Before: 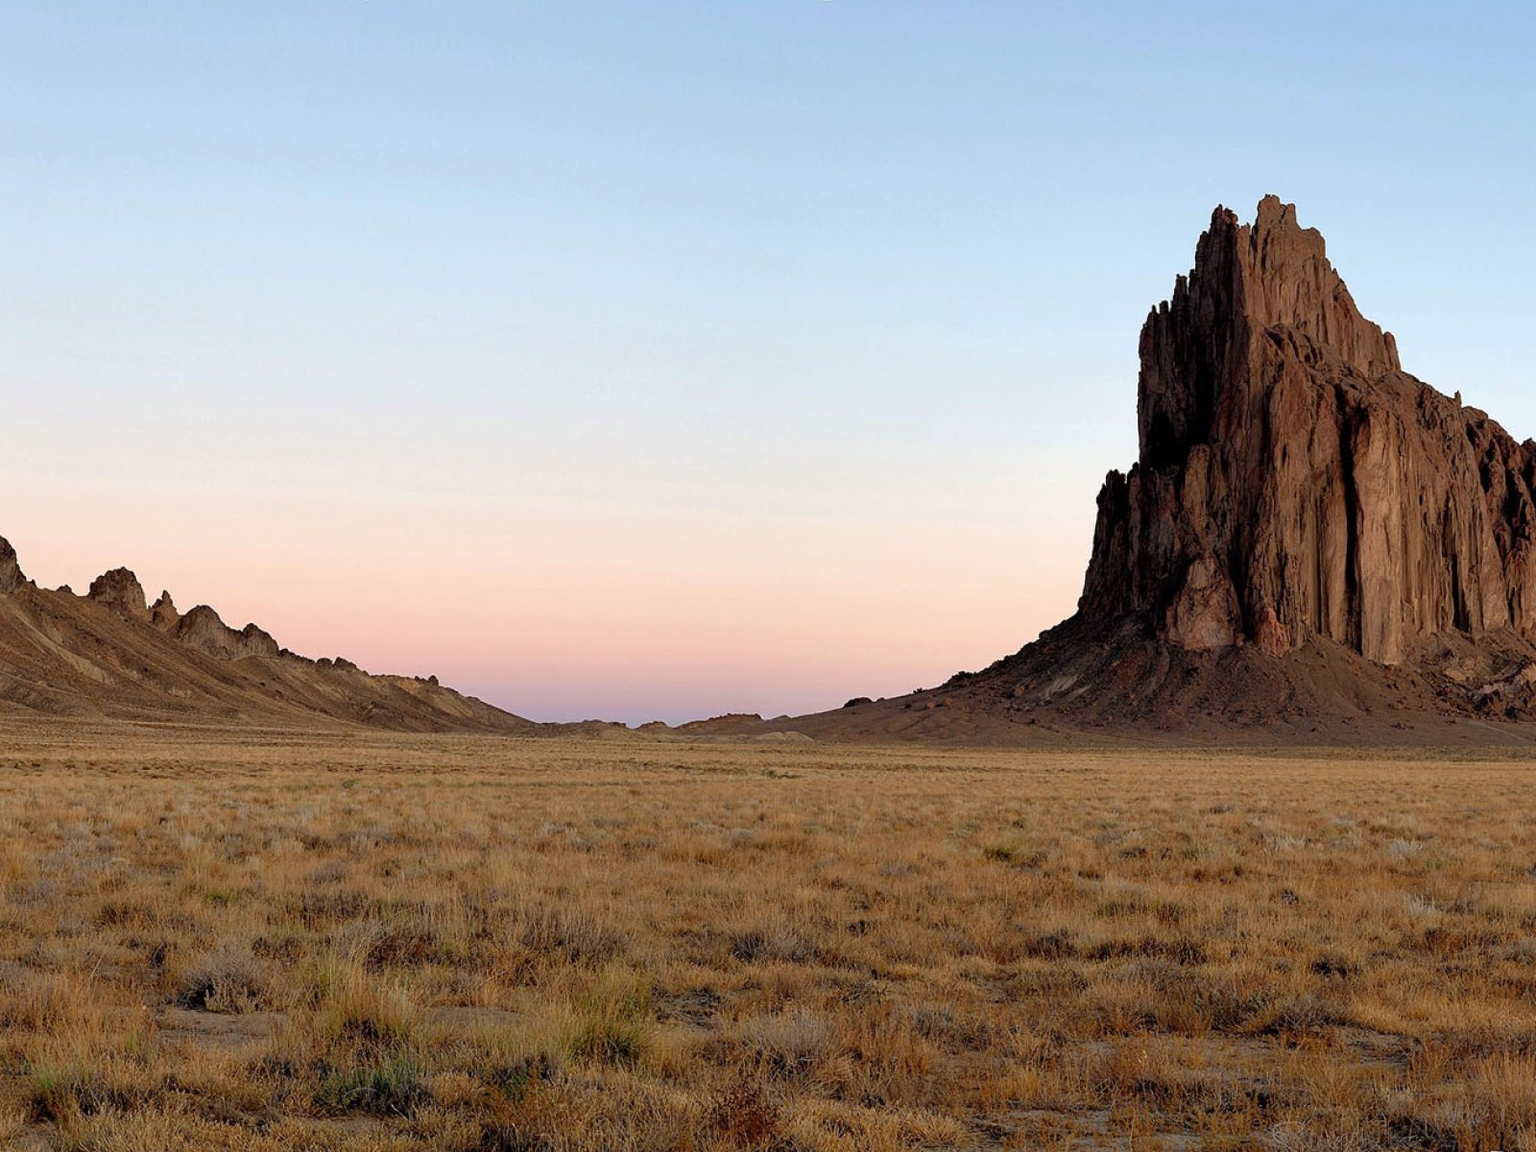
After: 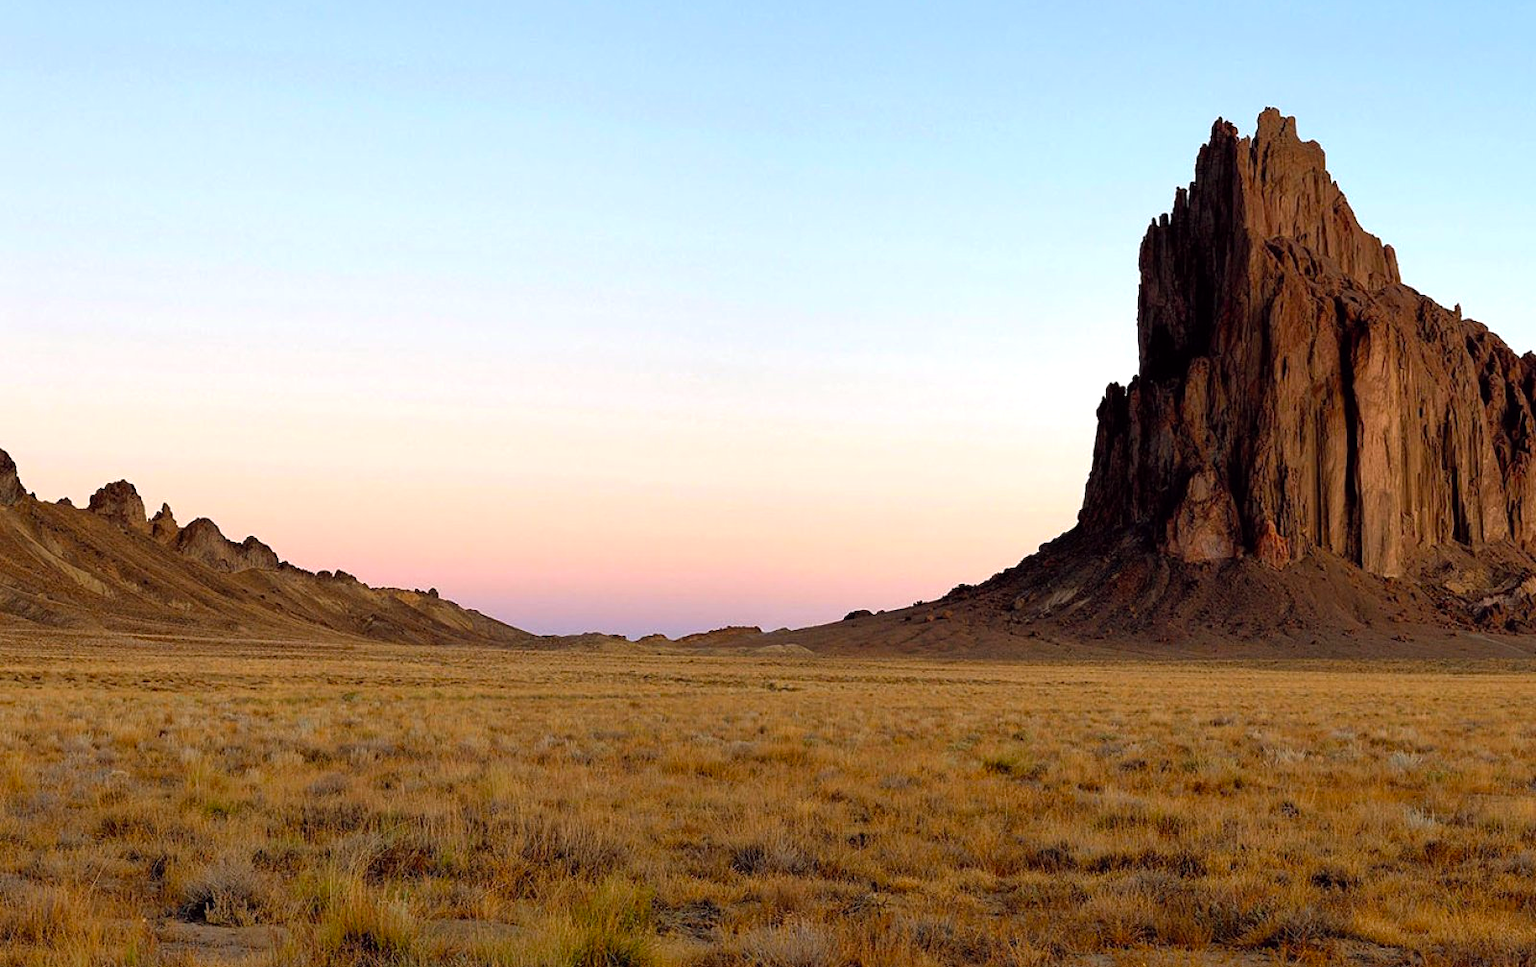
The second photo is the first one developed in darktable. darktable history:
crop: top 7.625%, bottom 8.027%
color balance: lift [1, 1.001, 0.999, 1.001], gamma [1, 1.004, 1.007, 0.993], gain [1, 0.991, 0.987, 1.013], contrast 10%, output saturation 120%
white balance: emerald 1
